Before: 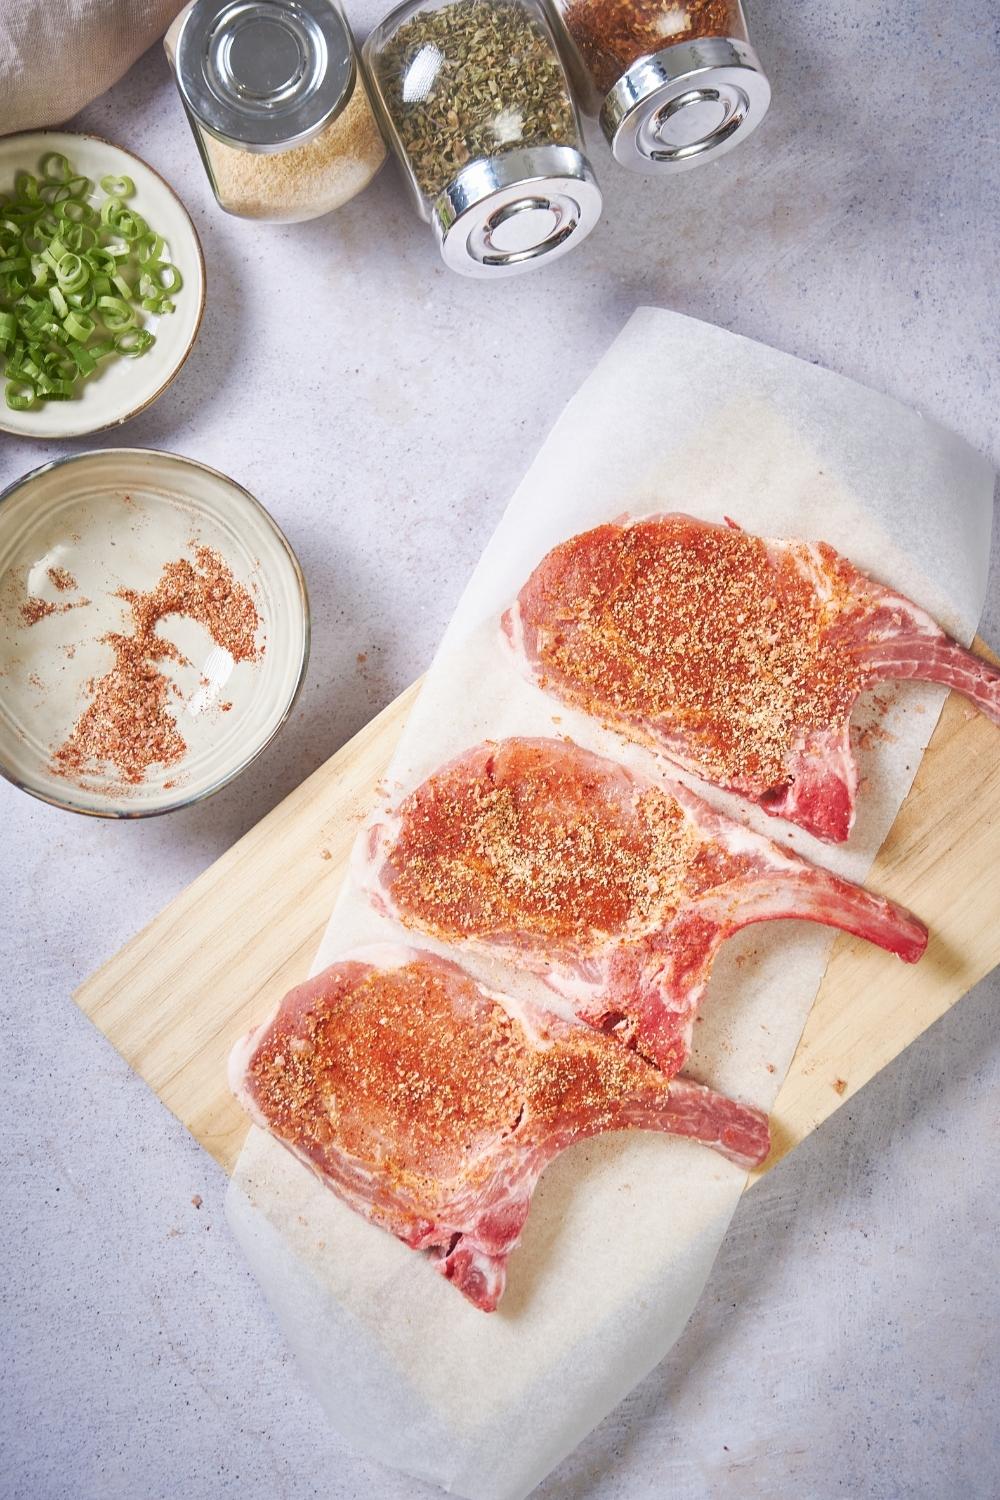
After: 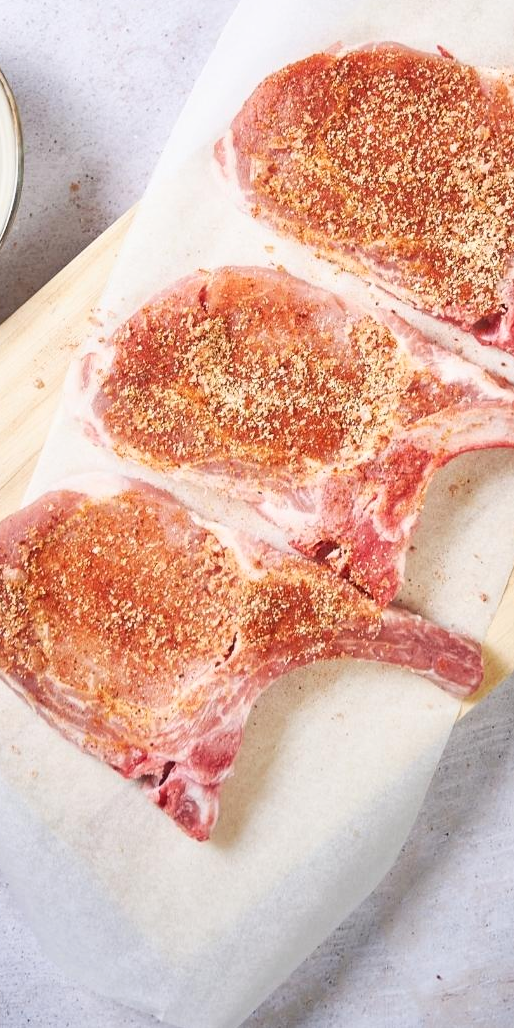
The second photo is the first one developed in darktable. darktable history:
shadows and highlights: shadows -0.013, highlights 38.9
crop and rotate: left 28.752%, top 31.455%, right 19.845%
